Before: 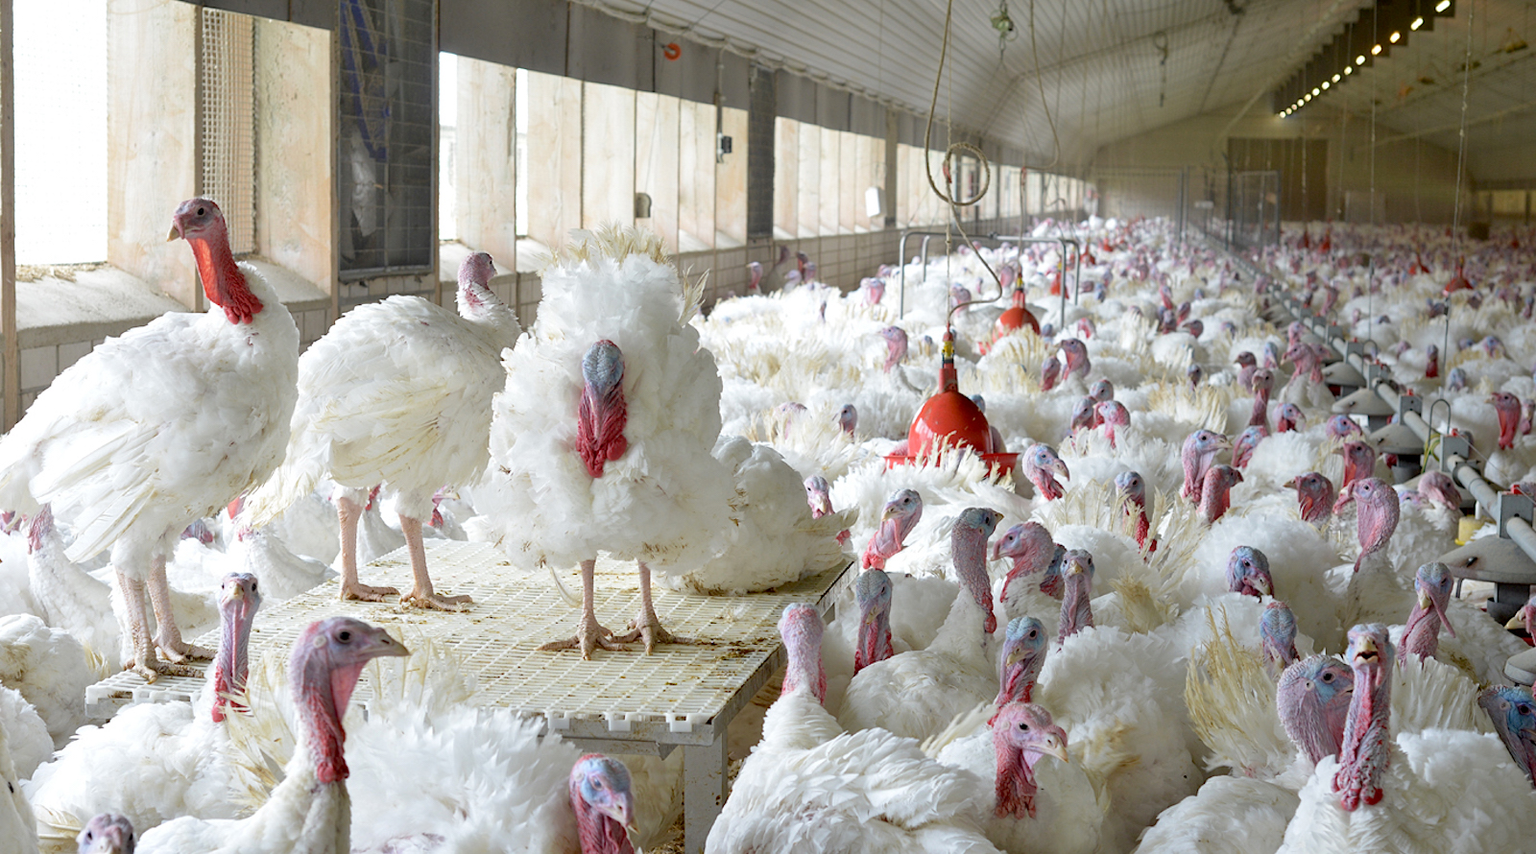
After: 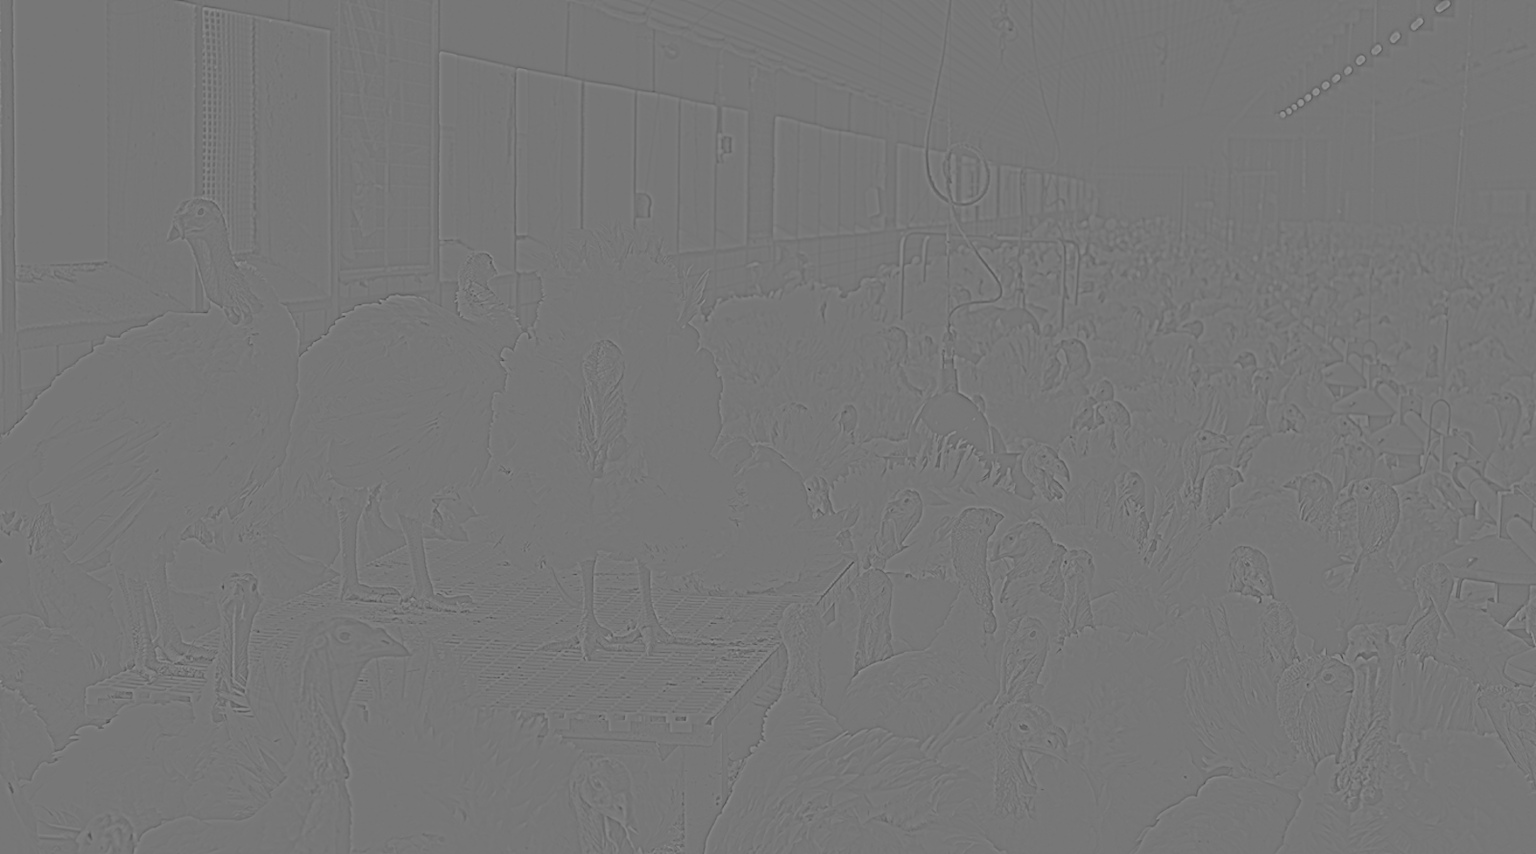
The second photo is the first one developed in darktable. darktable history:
color balance: on, module defaults
highpass: sharpness 6%, contrast boost 7.63%
